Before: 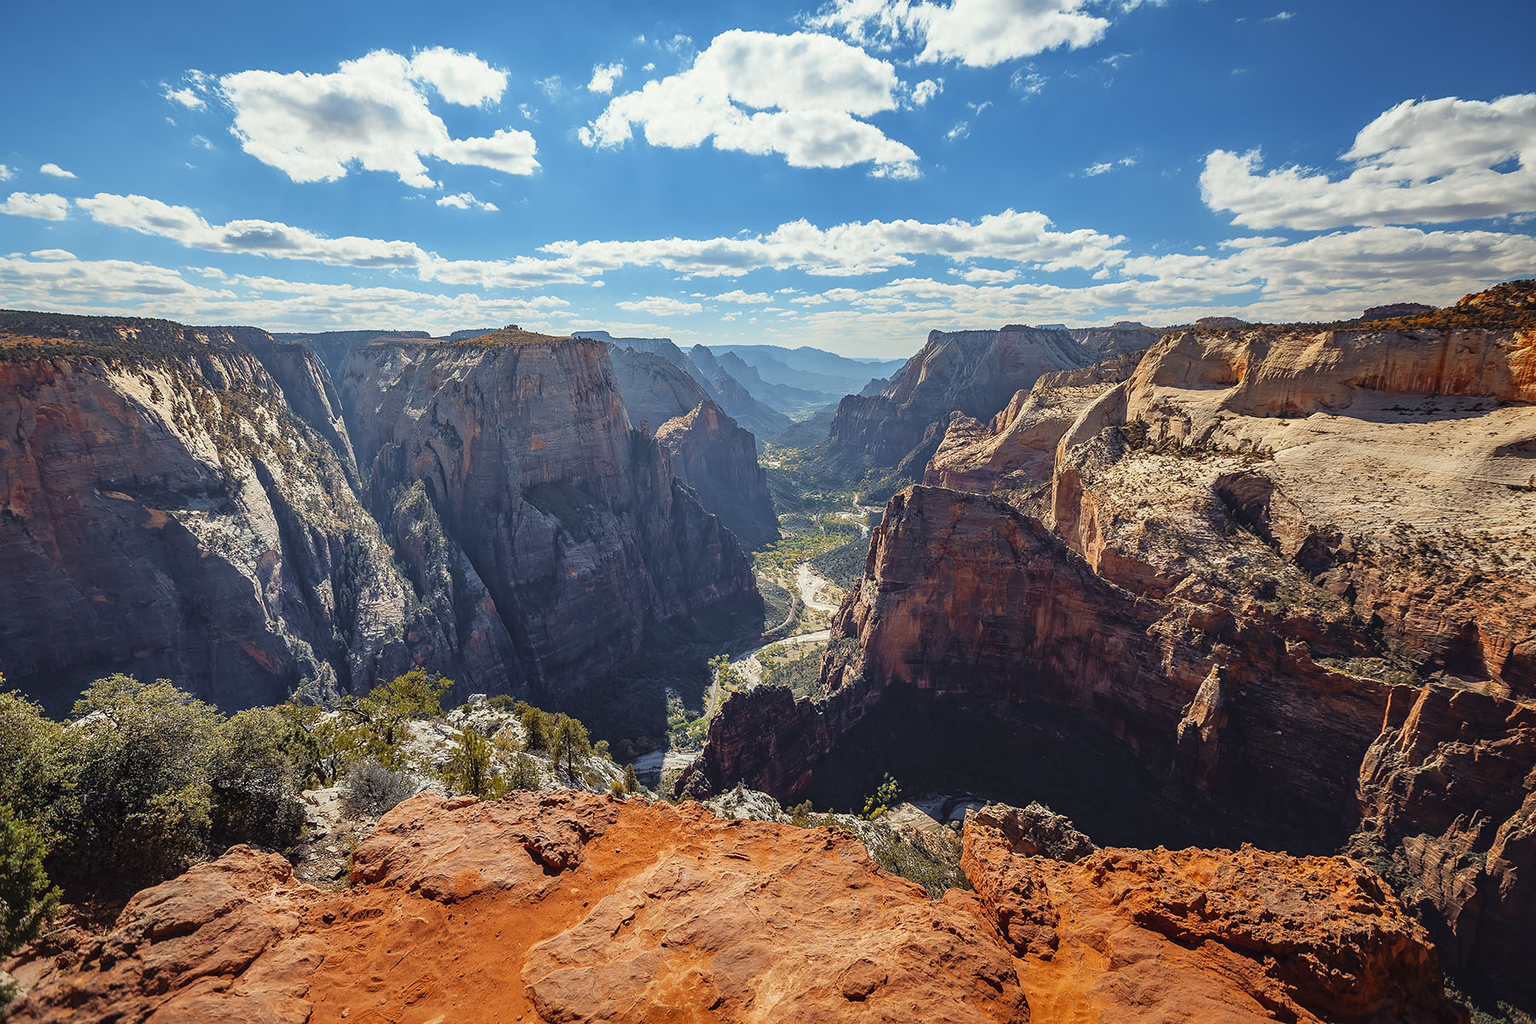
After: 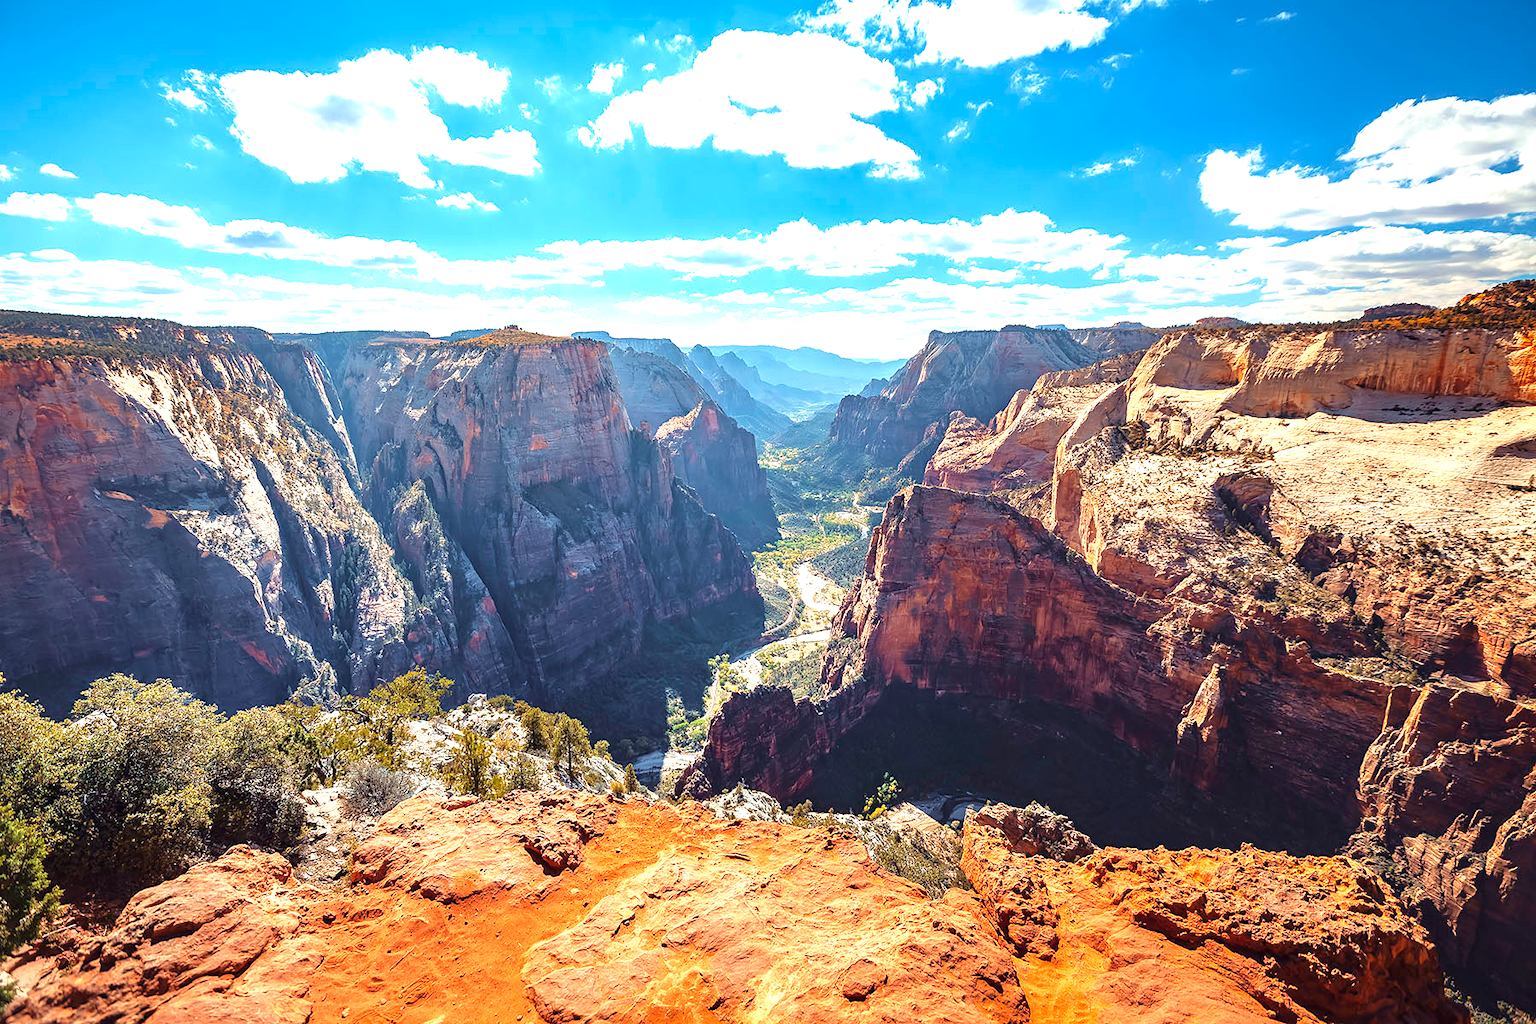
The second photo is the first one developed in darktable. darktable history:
exposure: black level correction 0, exposure 1.107 EV, compensate highlight preservation false
velvia: on, module defaults
